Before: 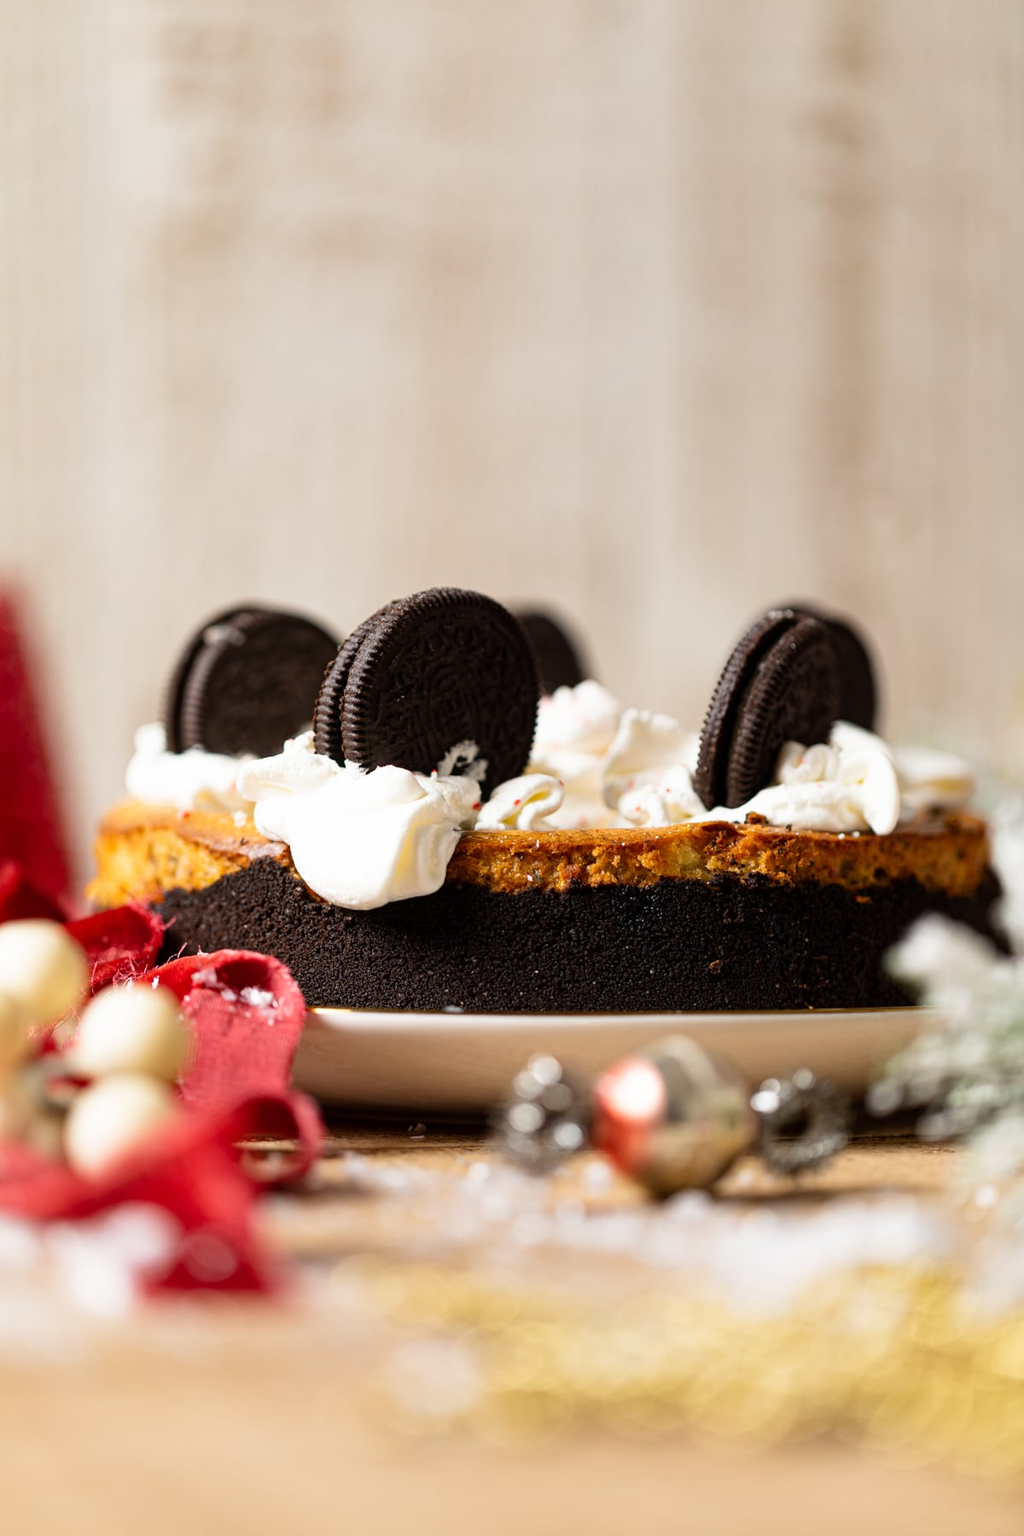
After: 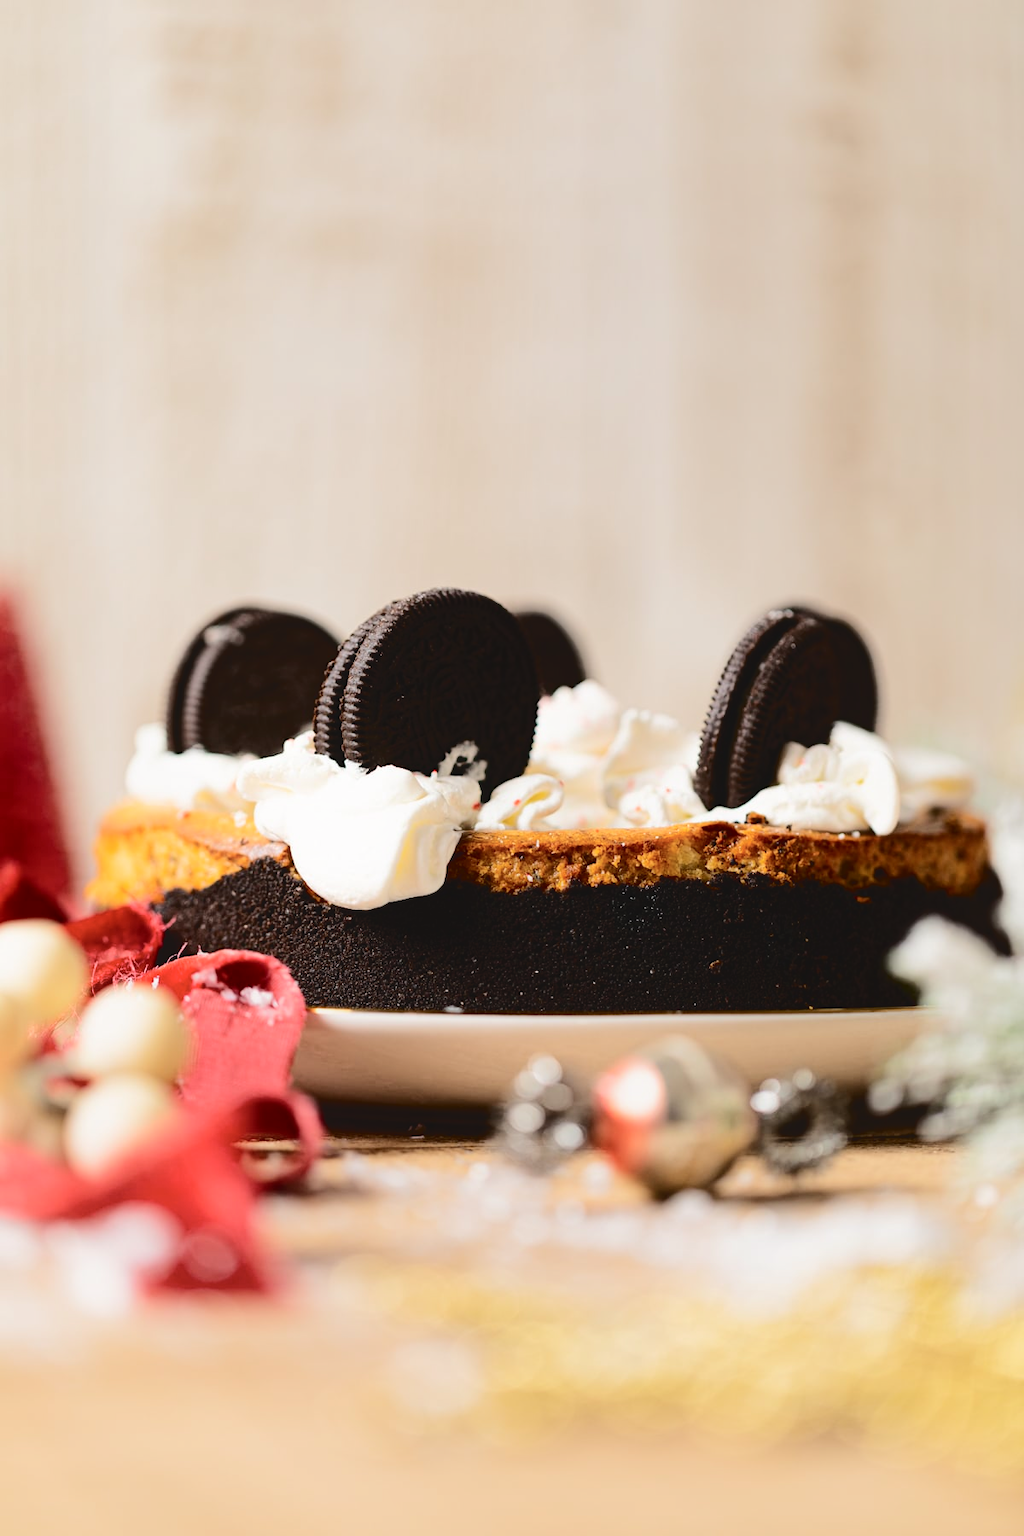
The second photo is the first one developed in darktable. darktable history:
contrast equalizer: y [[0.6 ×6], [0.55 ×6], [0 ×6], [0 ×6], [0 ×6]], mix -0.286
tone curve: curves: ch0 [(0, 0) (0.003, 0.058) (0.011, 0.061) (0.025, 0.065) (0.044, 0.076) (0.069, 0.083) (0.1, 0.09) (0.136, 0.102) (0.177, 0.145) (0.224, 0.196) (0.277, 0.278) (0.335, 0.375) (0.399, 0.486) (0.468, 0.578) (0.543, 0.651) (0.623, 0.717) (0.709, 0.783) (0.801, 0.838) (0.898, 0.91) (1, 1)], color space Lab, independent channels, preserve colors none
